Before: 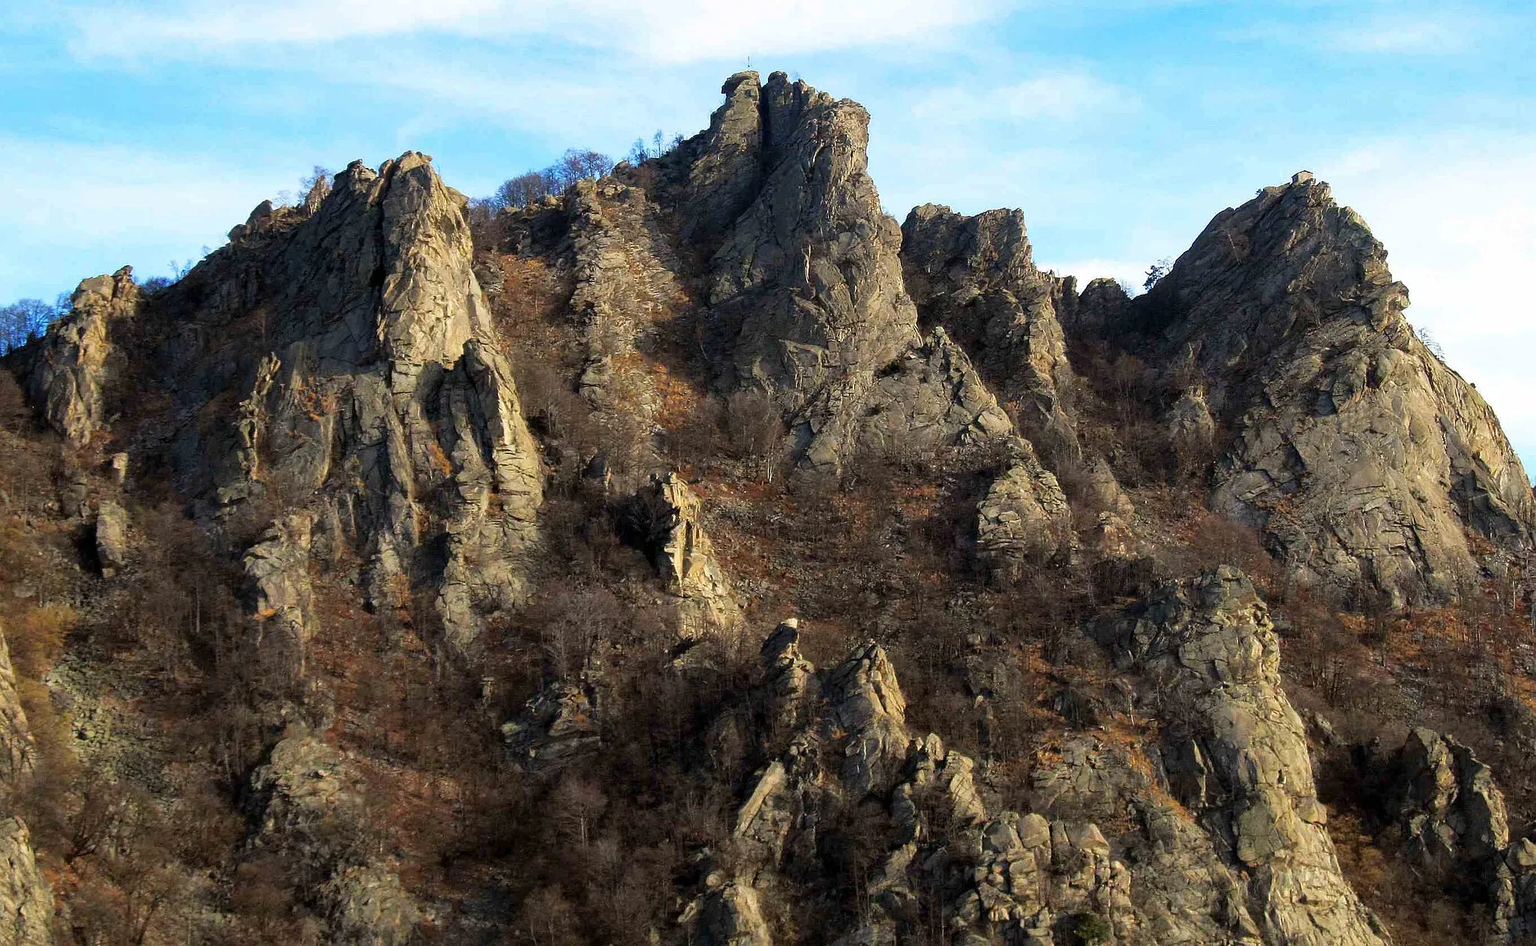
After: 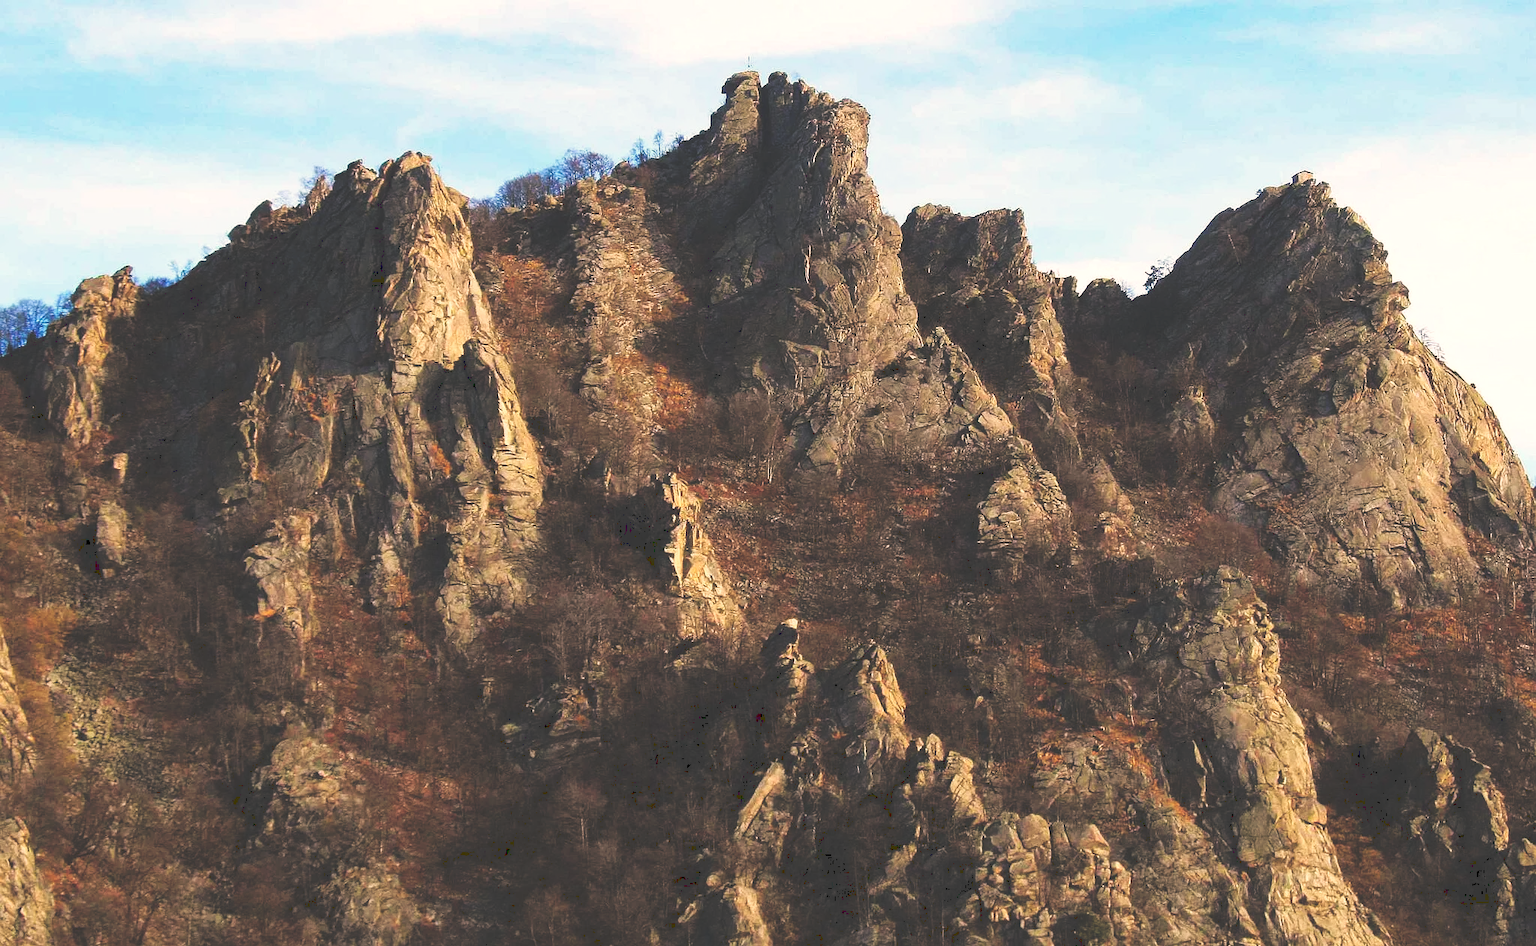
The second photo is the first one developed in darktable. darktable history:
tone curve: curves: ch0 [(0, 0) (0.003, 0.224) (0.011, 0.229) (0.025, 0.234) (0.044, 0.242) (0.069, 0.249) (0.1, 0.256) (0.136, 0.265) (0.177, 0.285) (0.224, 0.304) (0.277, 0.337) (0.335, 0.385) (0.399, 0.435) (0.468, 0.507) (0.543, 0.59) (0.623, 0.674) (0.709, 0.763) (0.801, 0.852) (0.898, 0.931) (1, 1)], preserve colors none
white balance: red 1.127, blue 0.943
